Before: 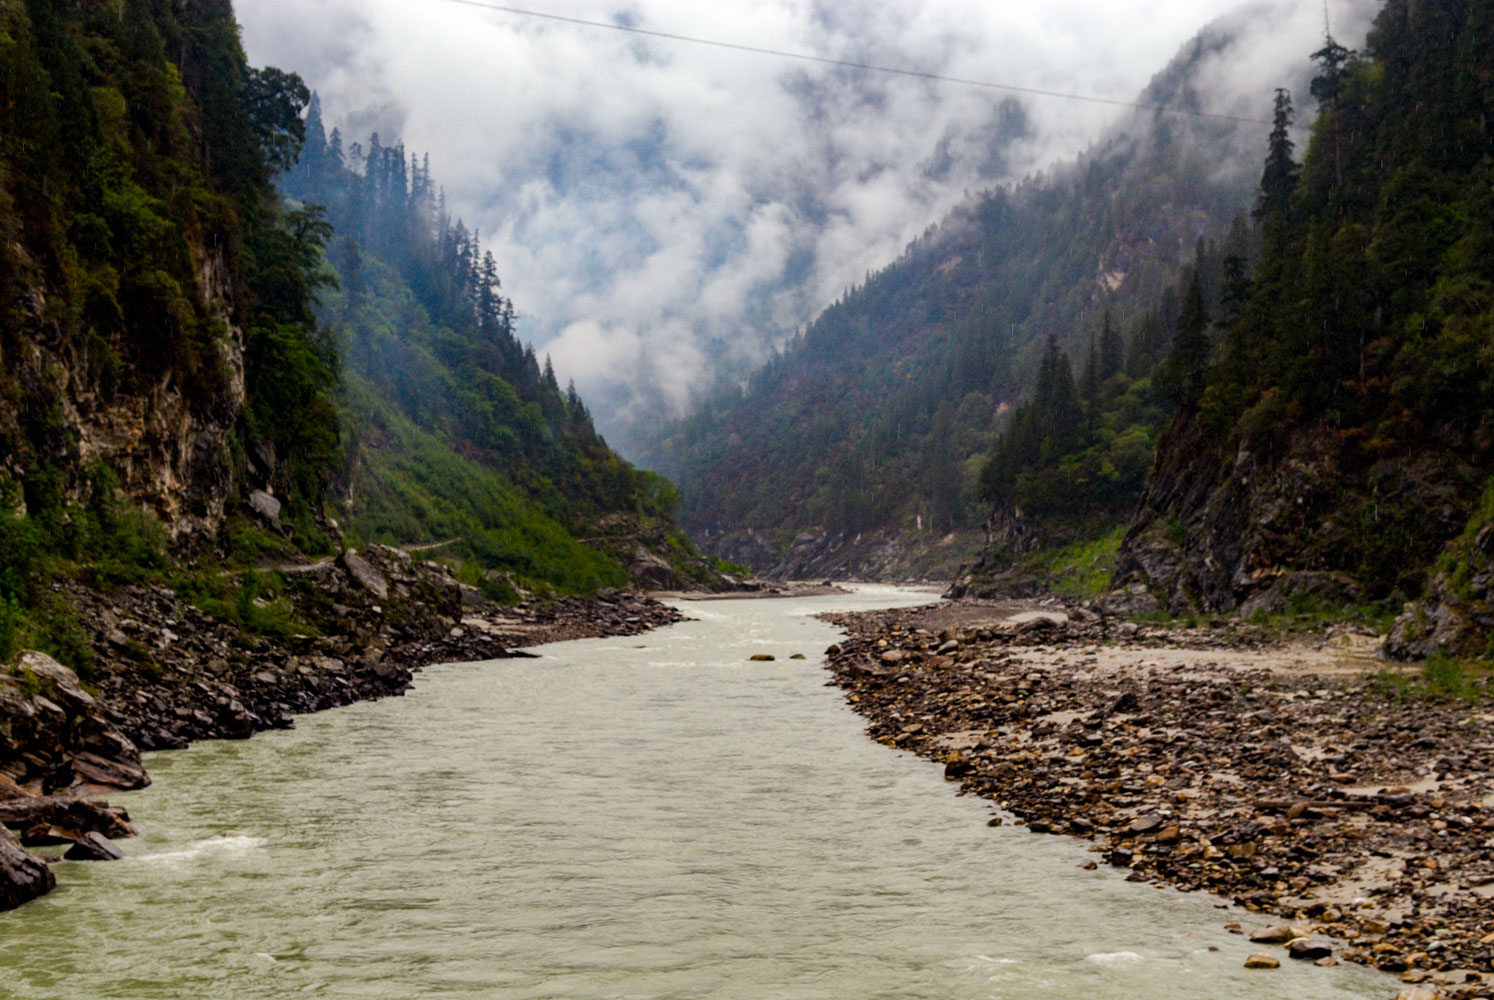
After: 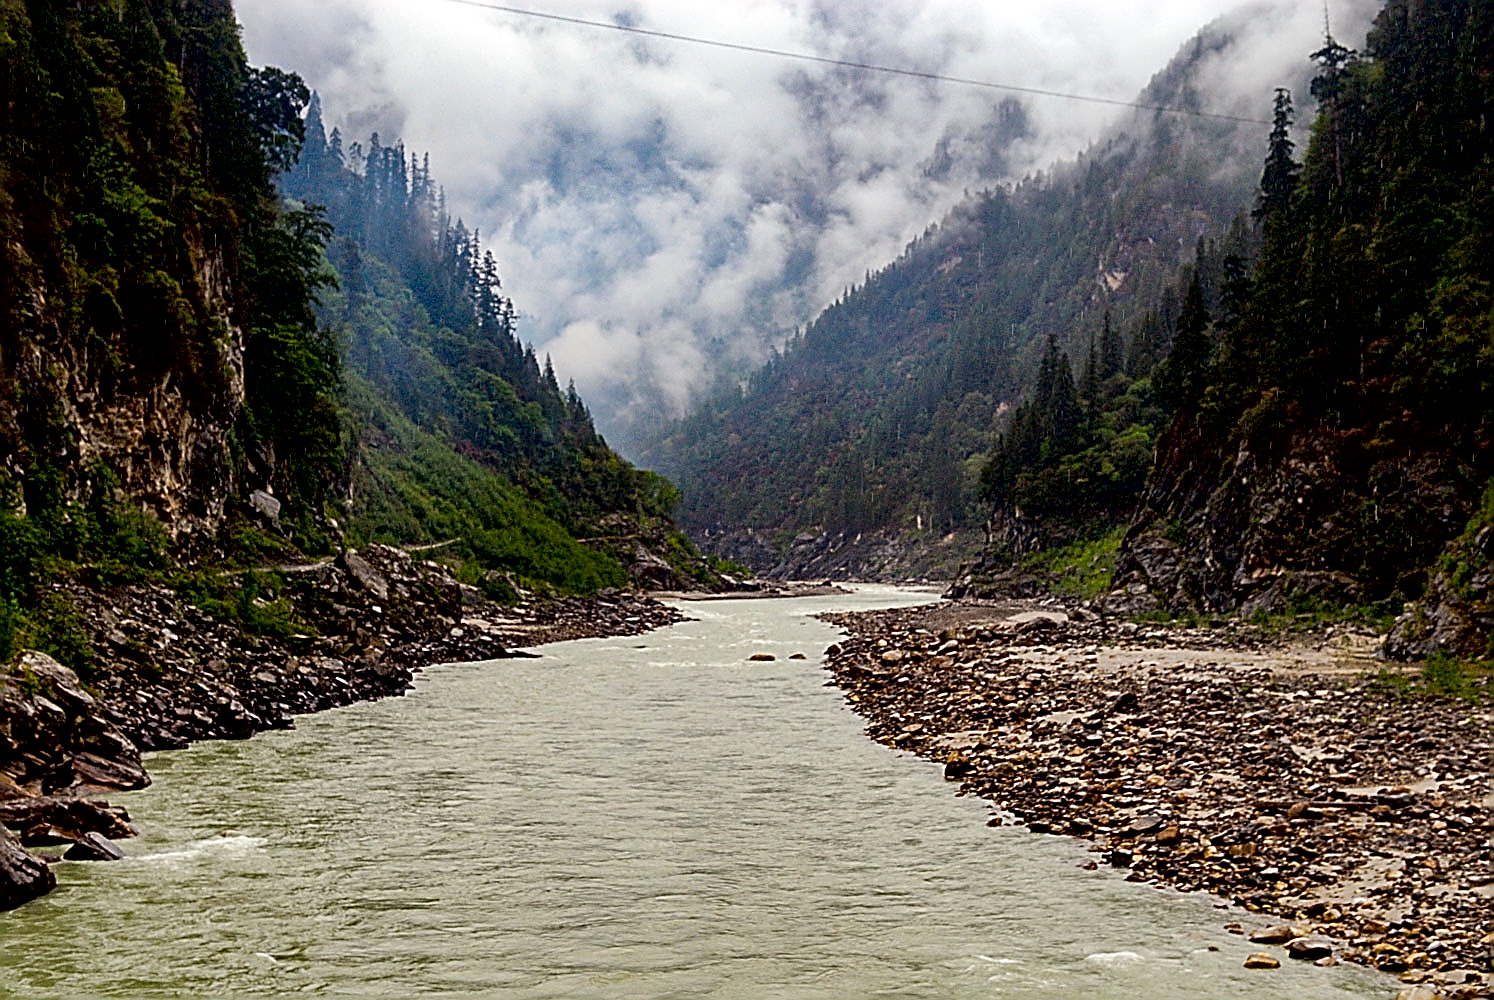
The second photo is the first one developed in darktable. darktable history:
sharpen: amount 1.861
exposure: black level correction 0.007, compensate highlight preservation false
local contrast: mode bilateral grid, contrast 20, coarseness 50, detail 120%, midtone range 0.2
